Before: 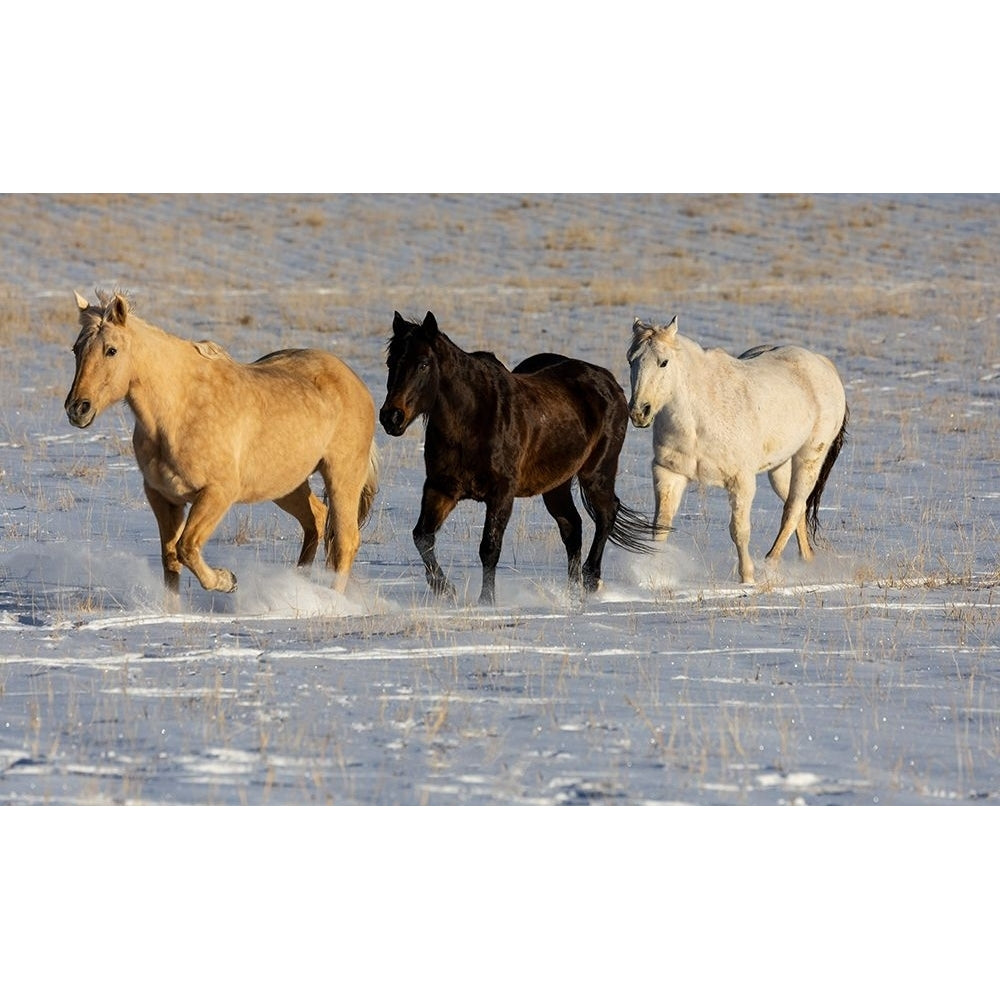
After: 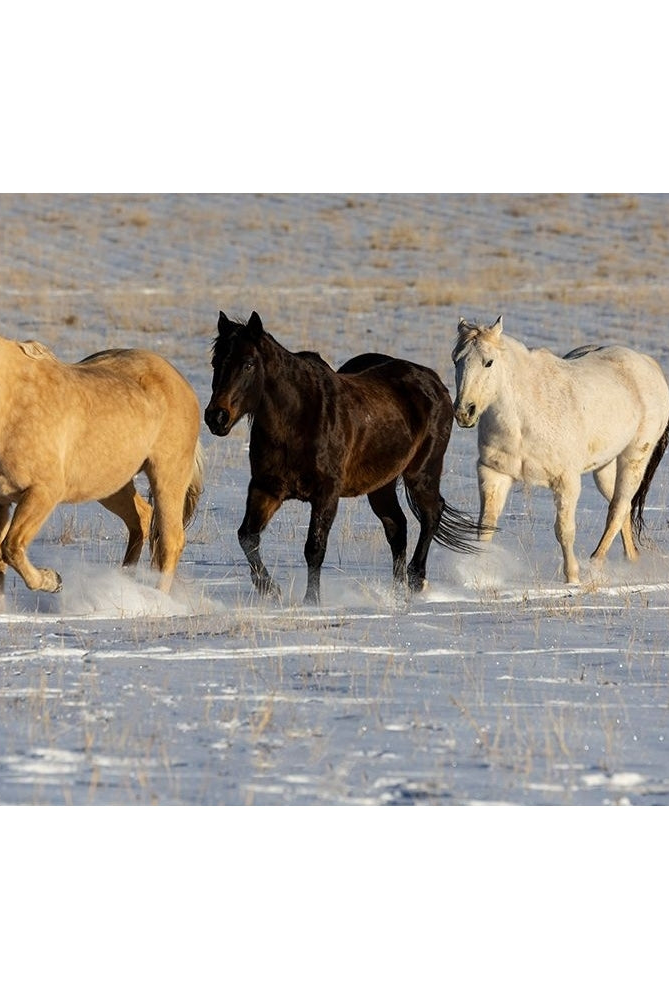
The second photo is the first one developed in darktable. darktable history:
crop and rotate: left 17.599%, right 15.453%
